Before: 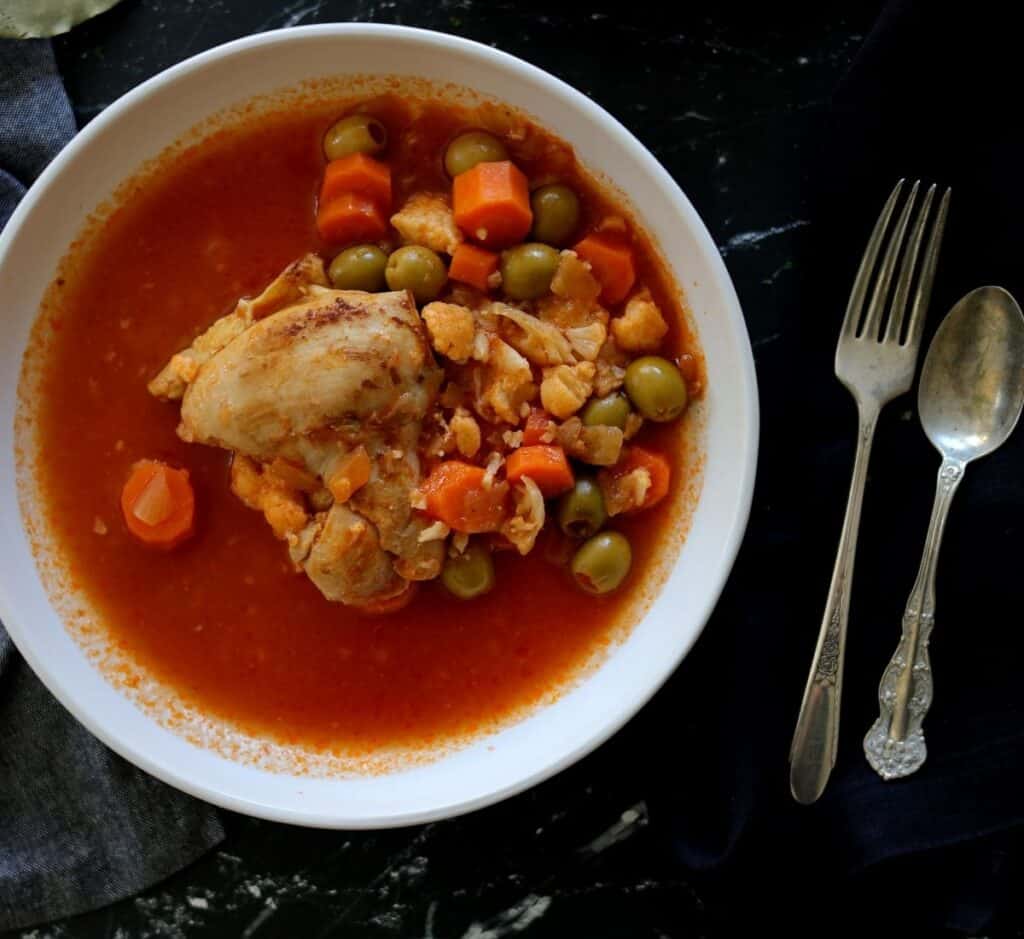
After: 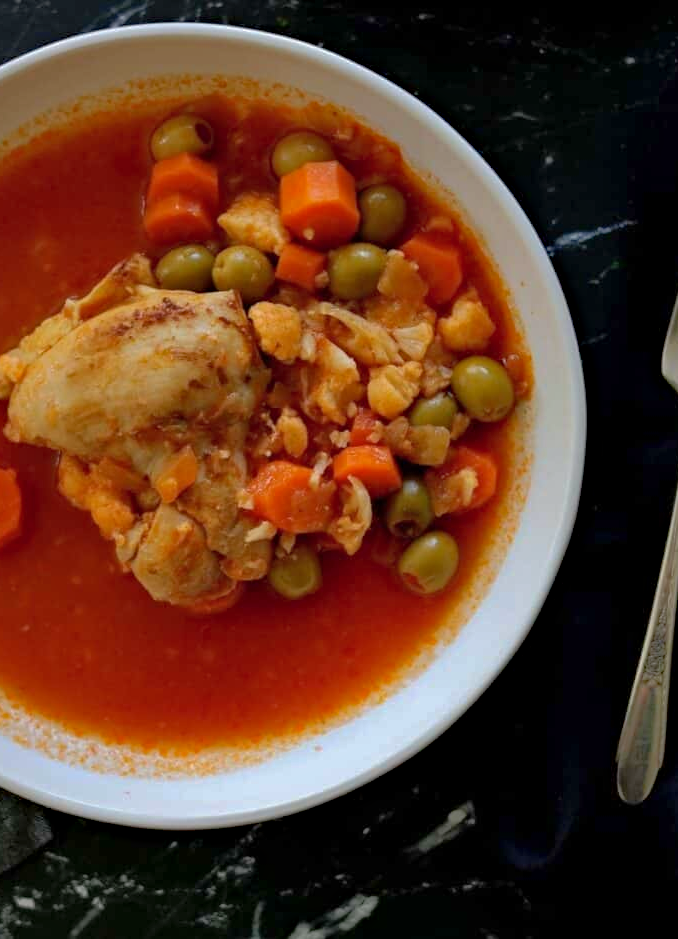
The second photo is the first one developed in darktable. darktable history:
crop: left 16.911%, right 16.852%
haze removal: adaptive false
exposure: compensate highlight preservation false
shadows and highlights: on, module defaults
